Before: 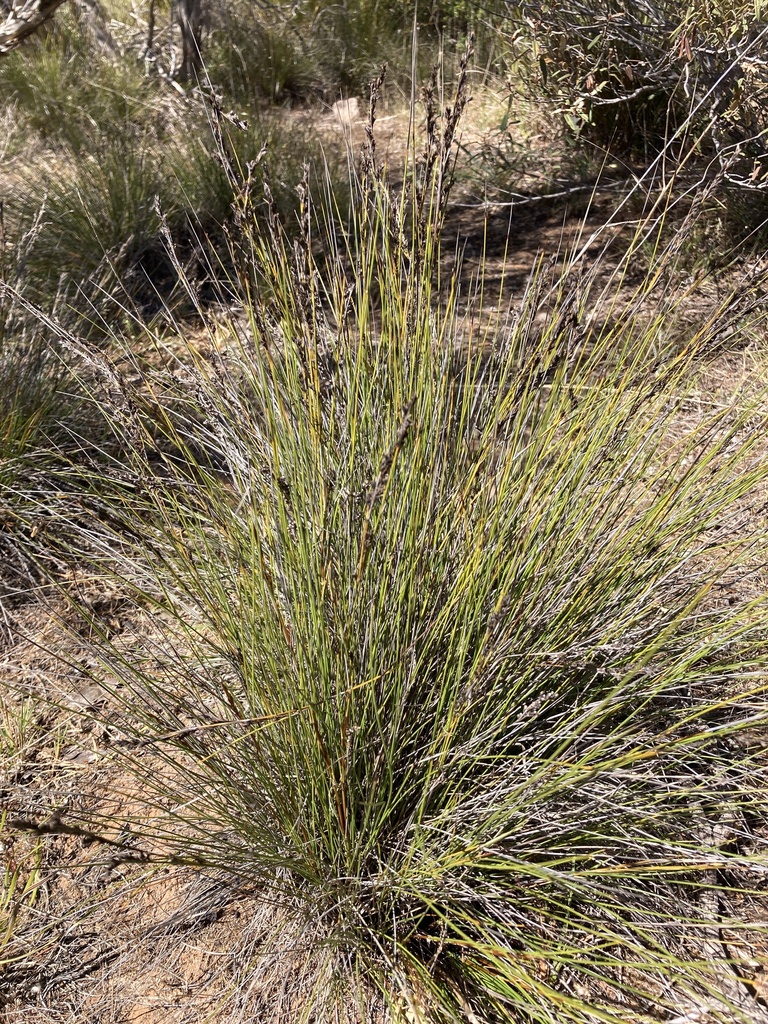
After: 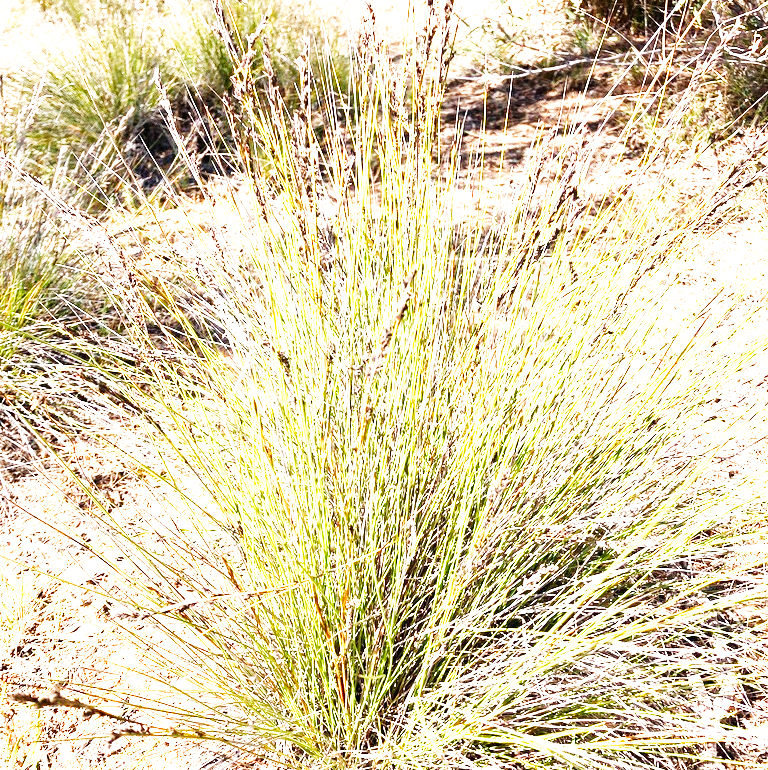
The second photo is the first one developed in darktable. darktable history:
base curve: curves: ch0 [(0, 0) (0.007, 0.004) (0.027, 0.03) (0.046, 0.07) (0.207, 0.54) (0.442, 0.872) (0.673, 0.972) (1, 1)], preserve colors none
crop and rotate: top 12.423%, bottom 12.334%
exposure: black level correction 0, exposure 1.979 EV, compensate highlight preservation false
